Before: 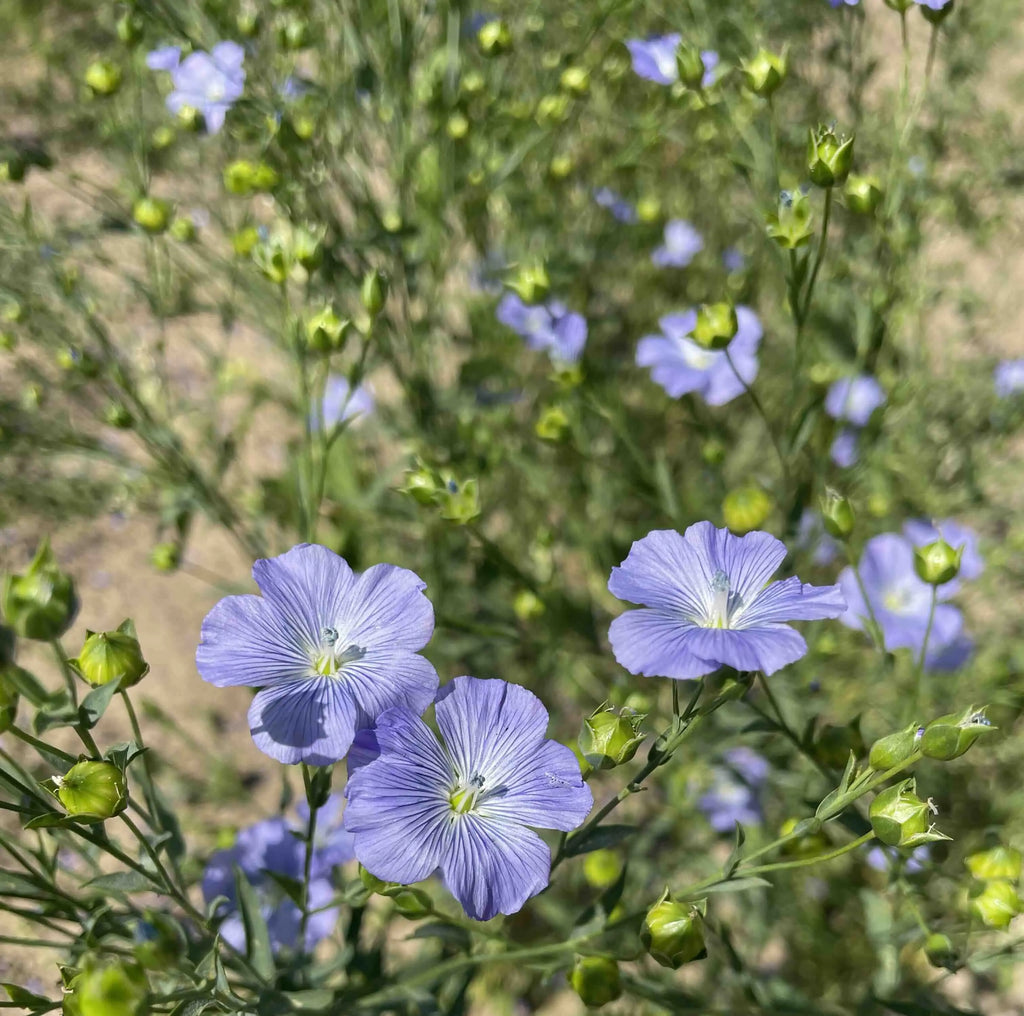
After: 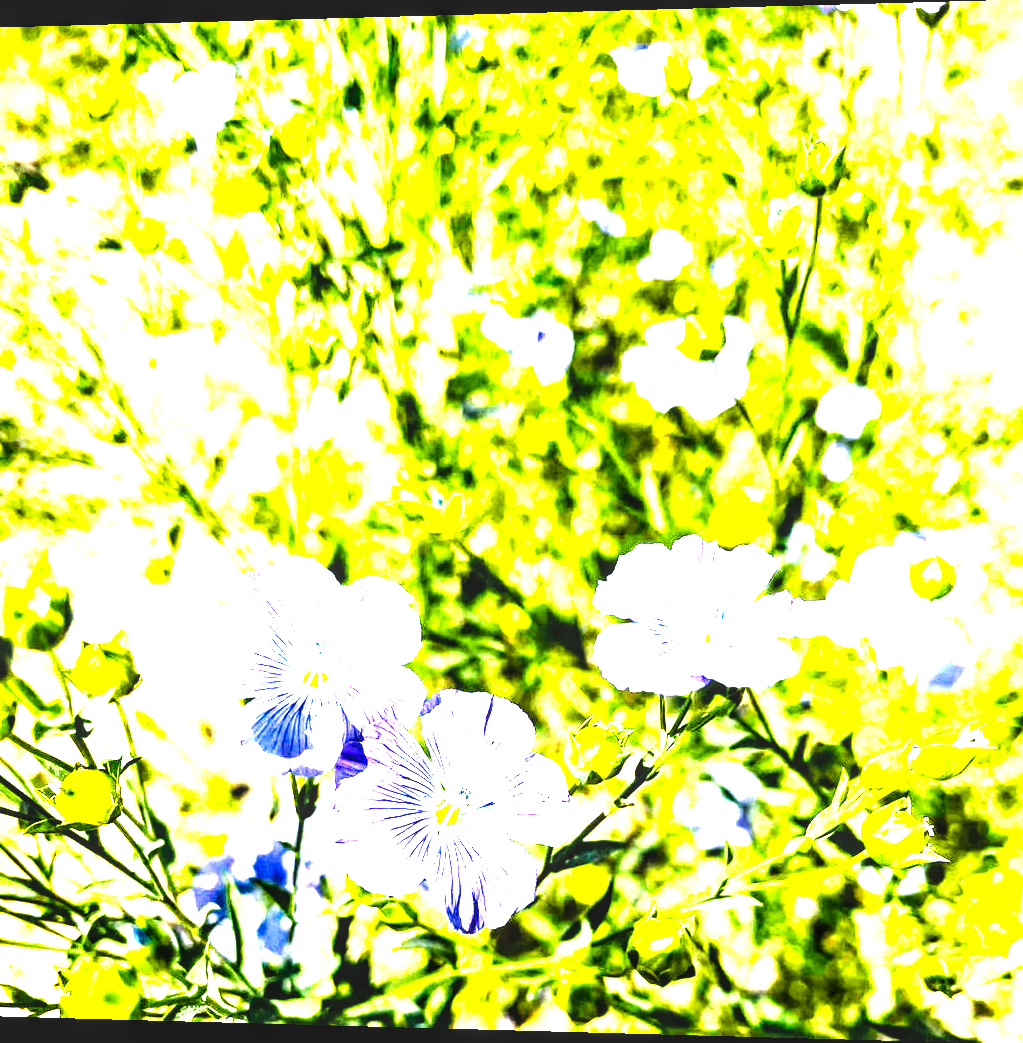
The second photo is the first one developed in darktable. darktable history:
local contrast: on, module defaults
haze removal: compatibility mode true, adaptive false
exposure: black level correction 0.002, exposure 0.15 EV, compensate highlight preservation false
levels: levels [0, 0.394, 0.787]
rotate and perspective: lens shift (horizontal) -0.055, automatic cropping off
base curve: curves: ch0 [(0, 0) (0.007, 0.004) (0.027, 0.03) (0.046, 0.07) (0.207, 0.54) (0.442, 0.872) (0.673, 0.972) (1, 1)], preserve colors none
color balance rgb: linear chroma grading › global chroma 15%, perceptual saturation grading › global saturation 30%
rgb curve: curves: ch0 [(0, 0) (0.21, 0.15) (0.24, 0.21) (0.5, 0.75) (0.75, 0.96) (0.89, 0.99) (1, 1)]; ch1 [(0, 0.02) (0.21, 0.13) (0.25, 0.2) (0.5, 0.67) (0.75, 0.9) (0.89, 0.97) (1, 1)]; ch2 [(0, 0.02) (0.21, 0.13) (0.25, 0.2) (0.5, 0.67) (0.75, 0.9) (0.89, 0.97) (1, 1)], compensate middle gray true
